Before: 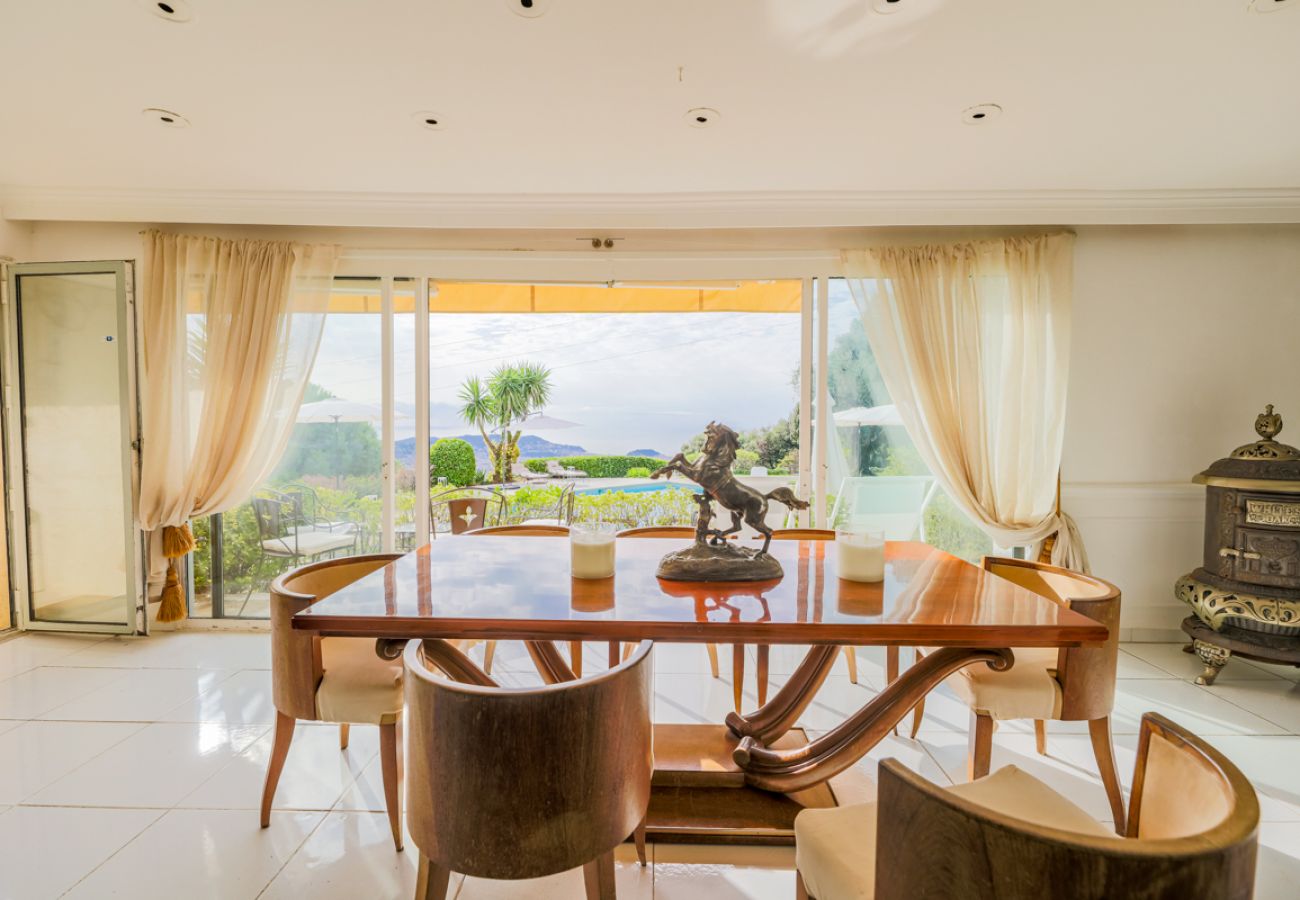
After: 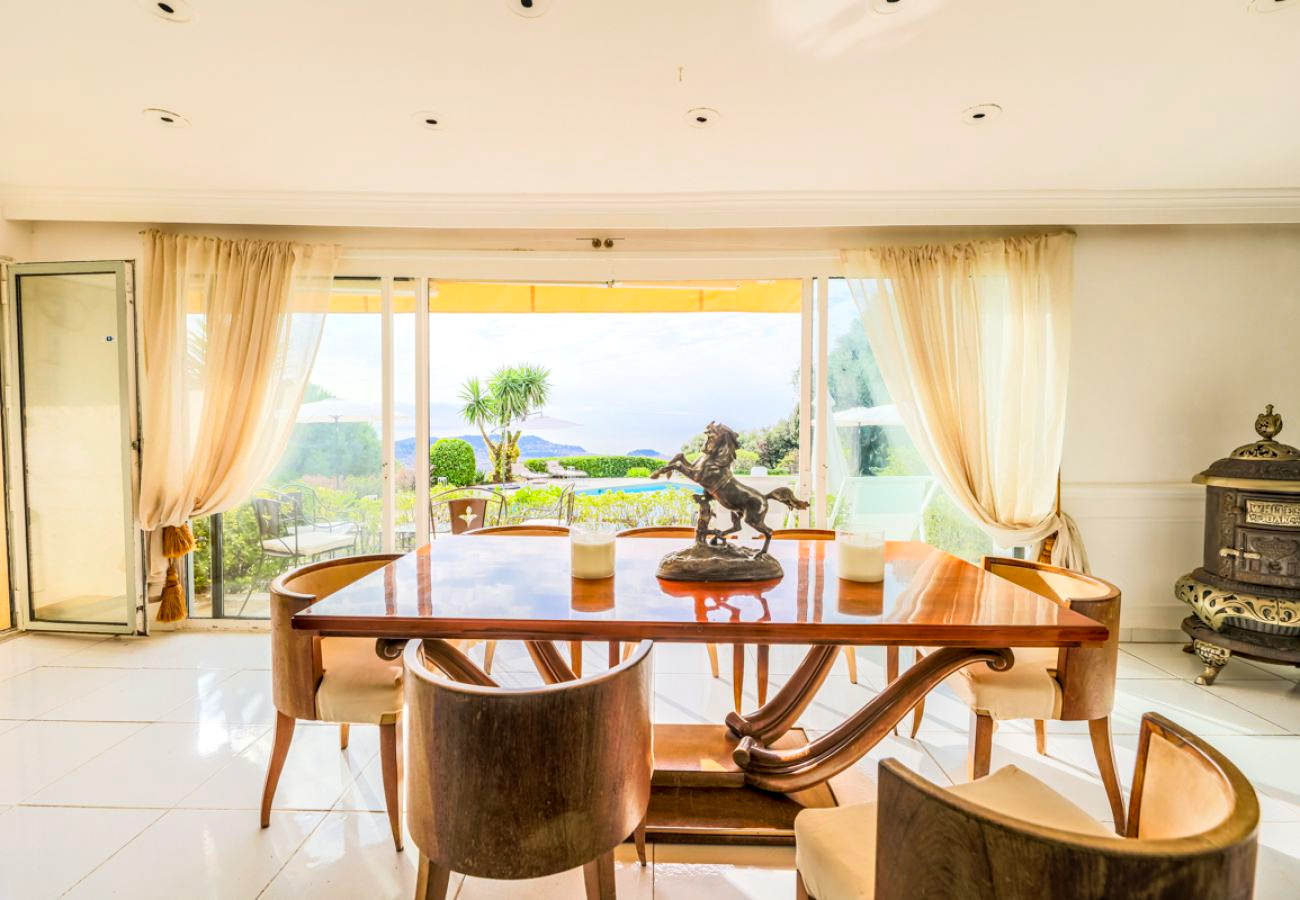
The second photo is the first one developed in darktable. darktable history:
contrast brightness saturation: contrast 0.203, brightness 0.168, saturation 0.229
local contrast: detail 130%
